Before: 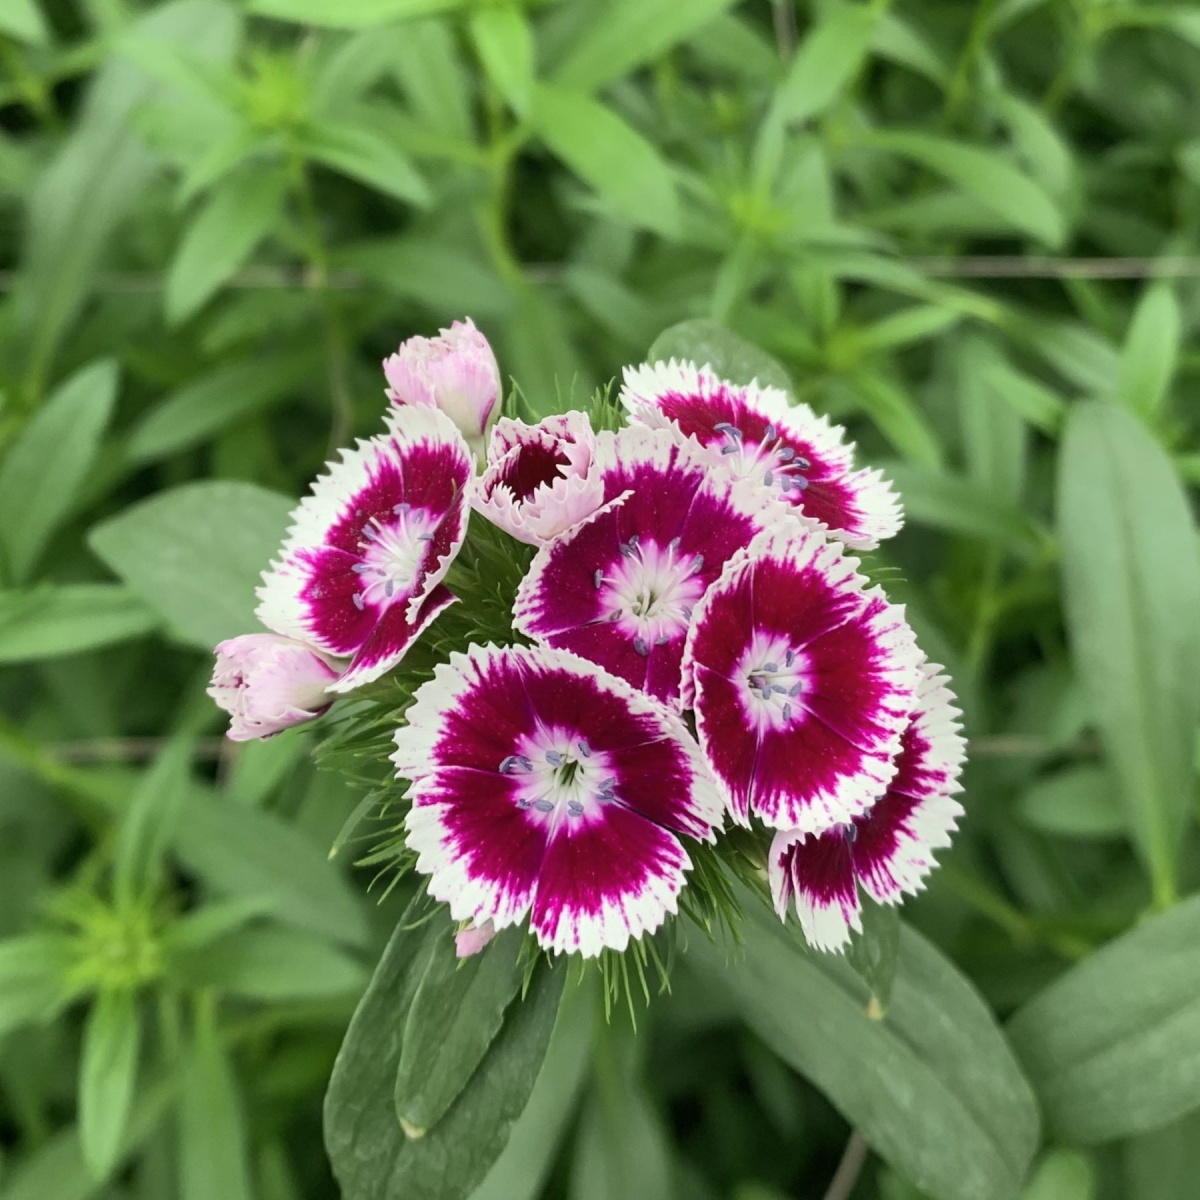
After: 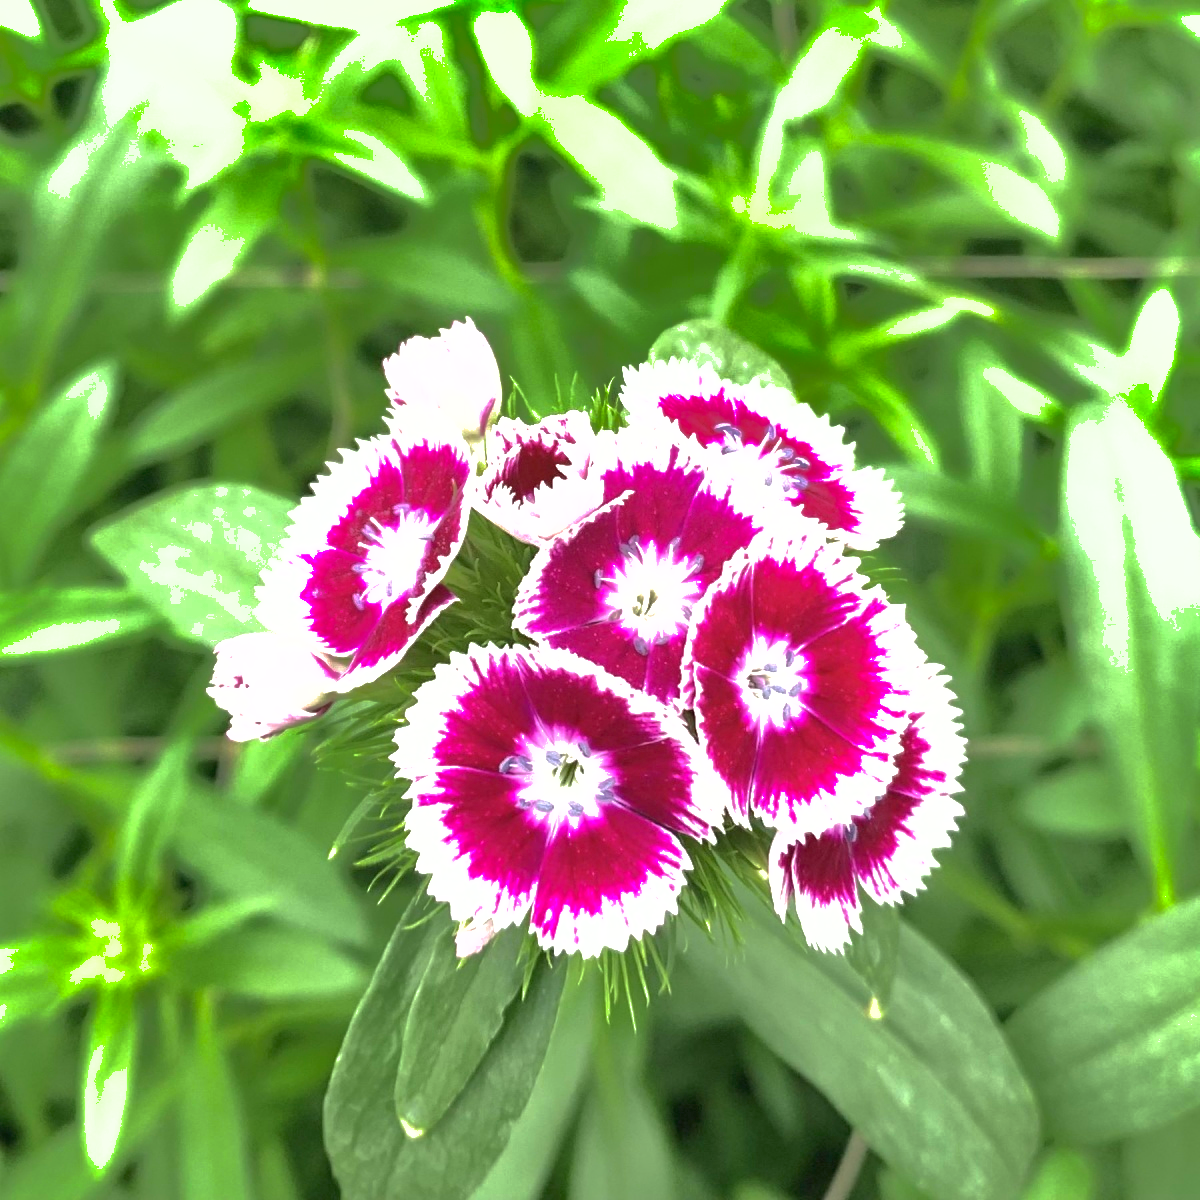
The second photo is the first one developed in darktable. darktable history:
shadows and highlights: shadows 38.43, highlights -74.54
exposure: black level correction 0, exposure 1.379 EV, compensate exposure bias true, compensate highlight preservation false
